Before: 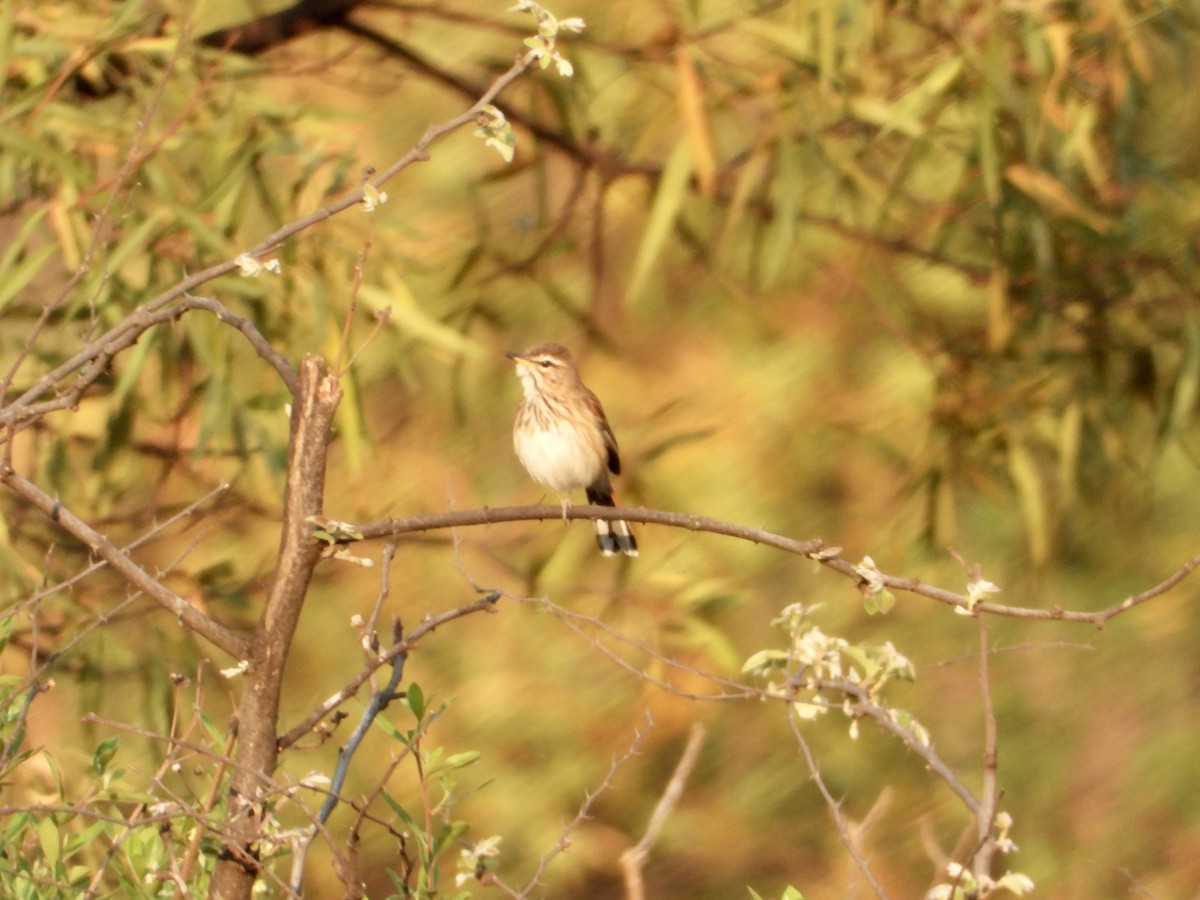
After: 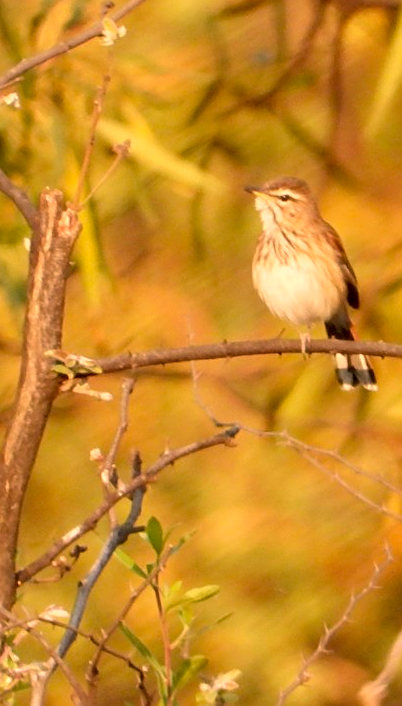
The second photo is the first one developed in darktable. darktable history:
color correction: highlights a* 11.96, highlights b* 11.58
sharpen: on, module defaults
crop and rotate: left 21.77%, top 18.528%, right 44.676%, bottom 2.997%
